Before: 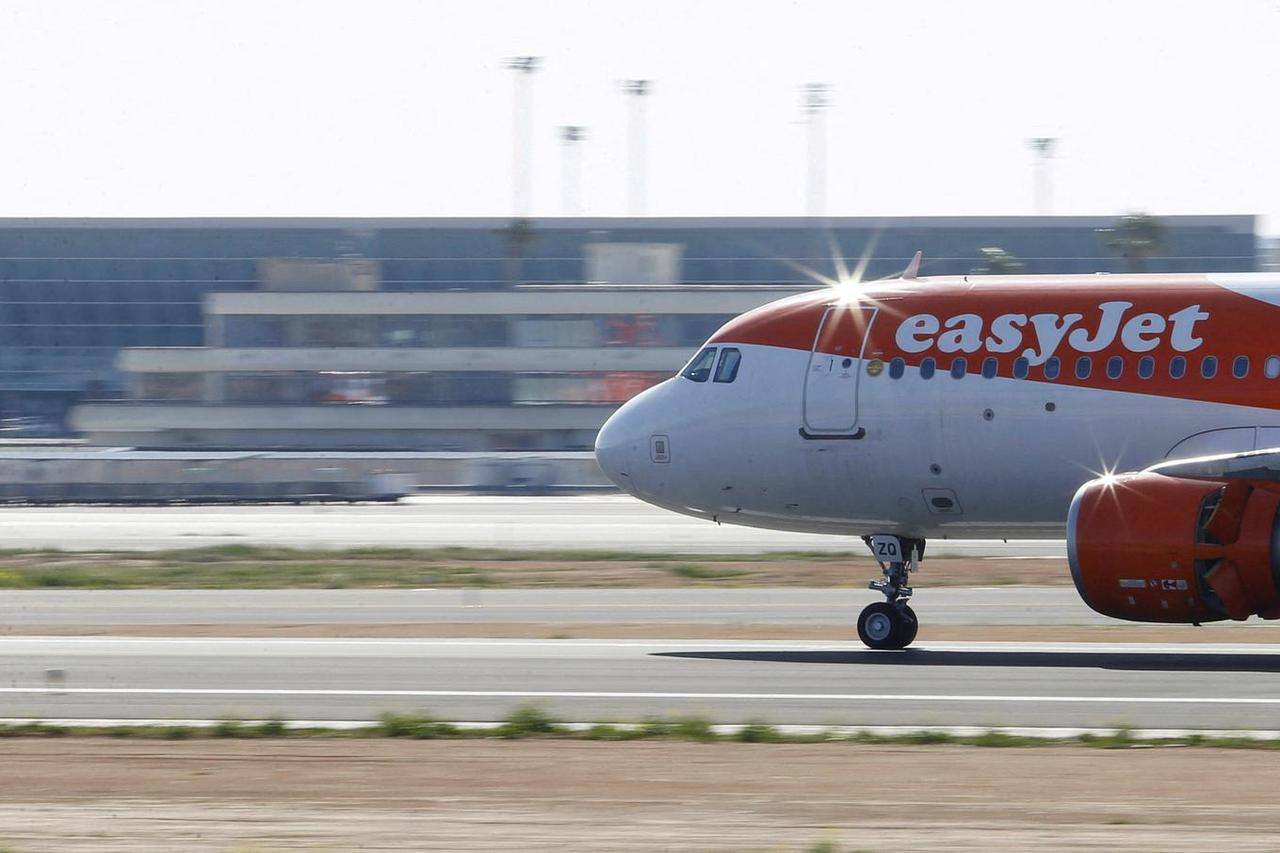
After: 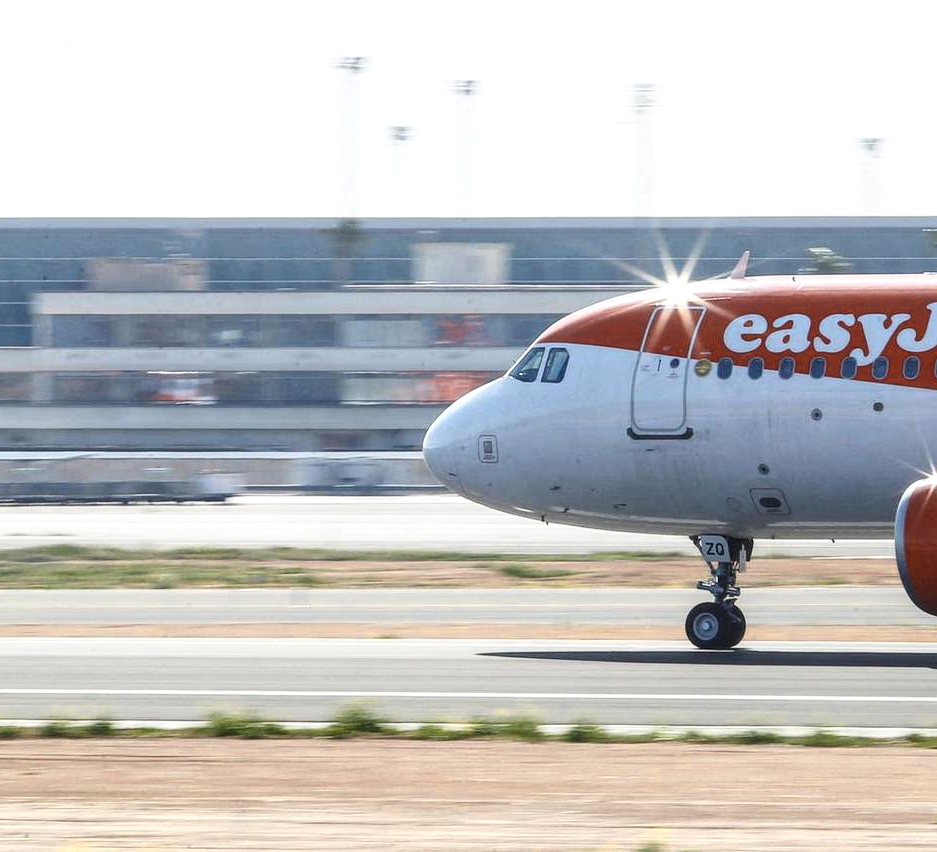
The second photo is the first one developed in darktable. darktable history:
color zones: curves: ch0 [(0.018, 0.548) (0.224, 0.64) (0.425, 0.447) (0.675, 0.575) (0.732, 0.579)]; ch1 [(0.066, 0.487) (0.25, 0.5) (0.404, 0.43) (0.75, 0.421) (0.956, 0.421)]; ch2 [(0.044, 0.561) (0.215, 0.465) (0.399, 0.544) (0.465, 0.548) (0.614, 0.447) (0.724, 0.43) (0.882, 0.623) (0.956, 0.632)]
local contrast: on, module defaults
contrast brightness saturation: contrast 0.2, brightness 0.16, saturation 0.22
crop: left 13.443%, right 13.31%
